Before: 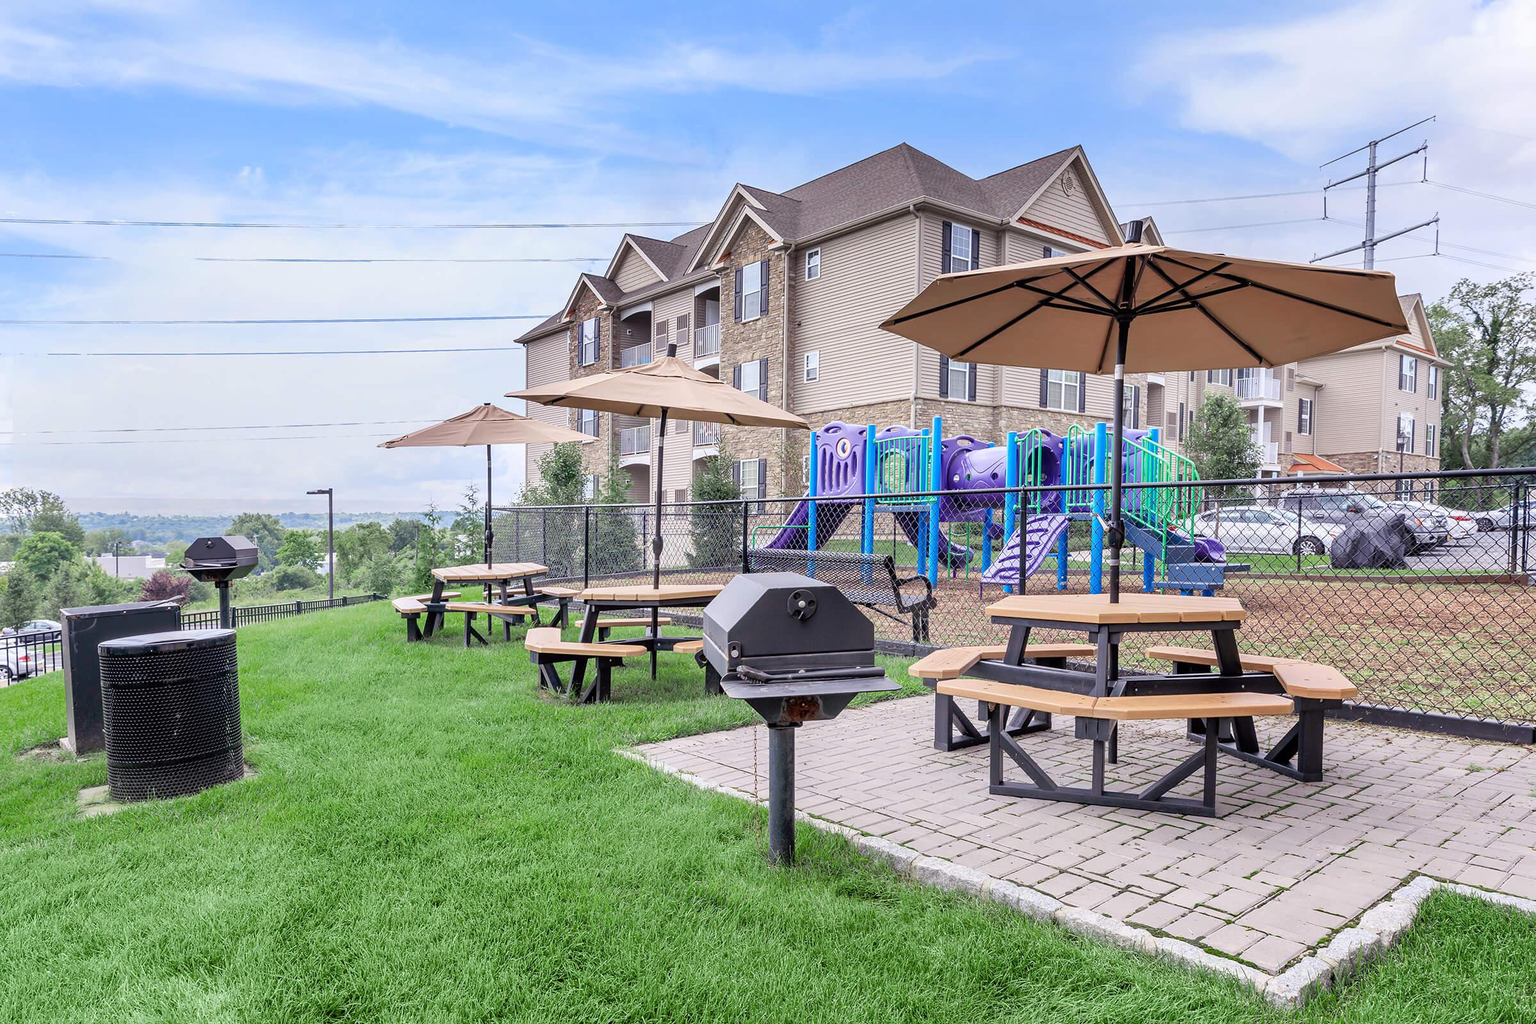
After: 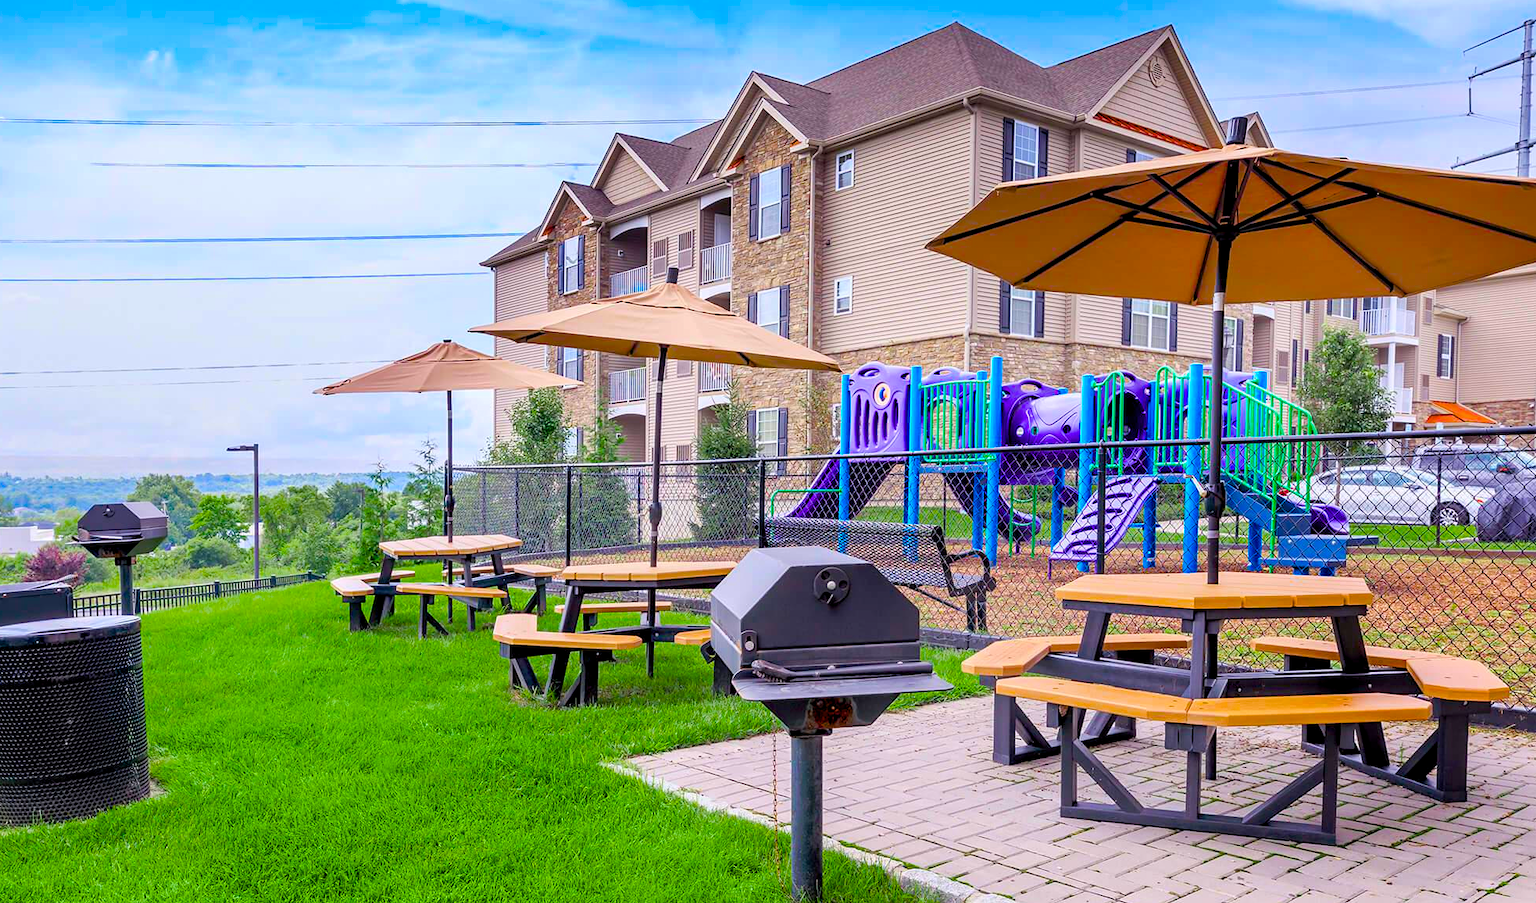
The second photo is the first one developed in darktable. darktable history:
crop: left 7.896%, top 12.207%, right 10.186%, bottom 15.439%
color balance rgb: global offset › luminance -0.309%, global offset › hue 260.7°, perceptual saturation grading › global saturation 63.713%, perceptual saturation grading › highlights 59.073%, perceptual saturation grading › mid-tones 49.978%, perceptual saturation grading › shadows 49.57%
